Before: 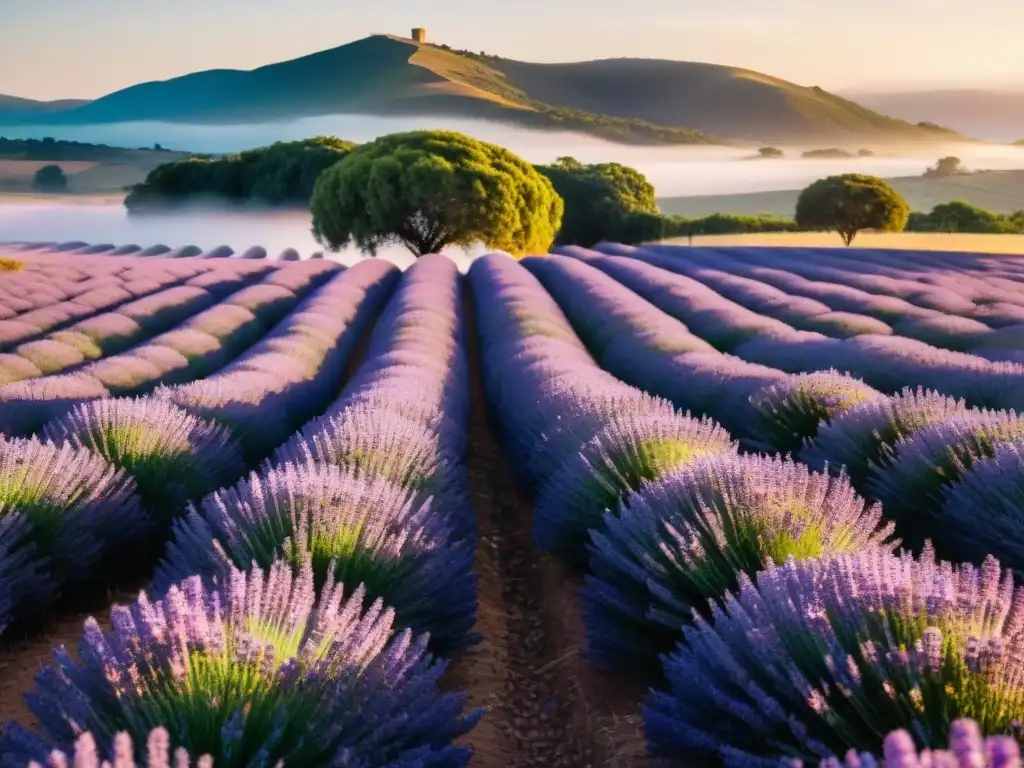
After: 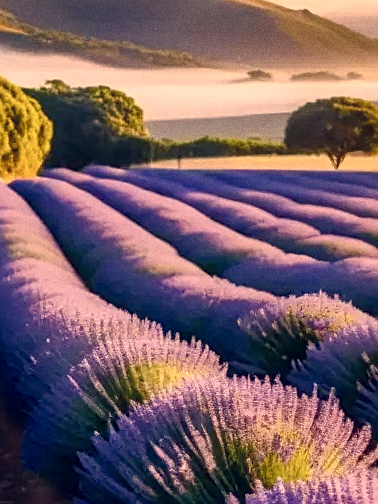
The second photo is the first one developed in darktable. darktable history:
color correction: highlights a* 19.59, highlights b* 27.49, shadows a* 3.46, shadows b* -17.28, saturation 0.73
grain: coarseness 0.47 ISO
local contrast: on, module defaults
crop and rotate: left 49.936%, top 10.094%, right 13.136%, bottom 24.256%
color balance rgb: perceptual saturation grading › global saturation 20%, perceptual saturation grading › highlights -25%, perceptual saturation grading › shadows 50%
sharpen: radius 2.167, amount 0.381, threshold 0
